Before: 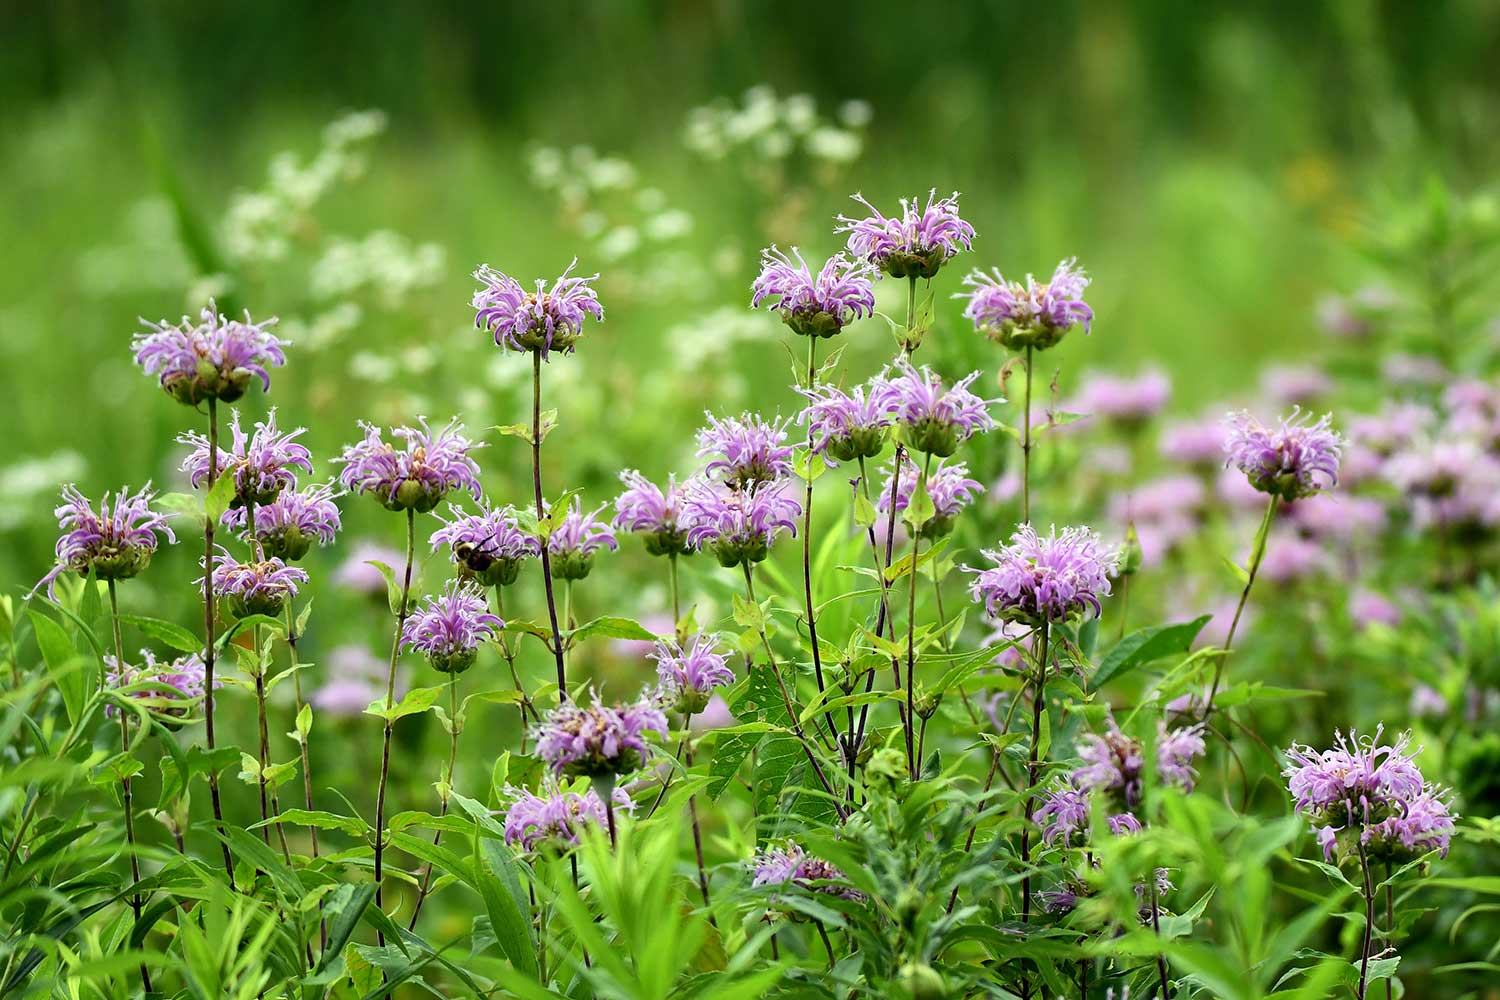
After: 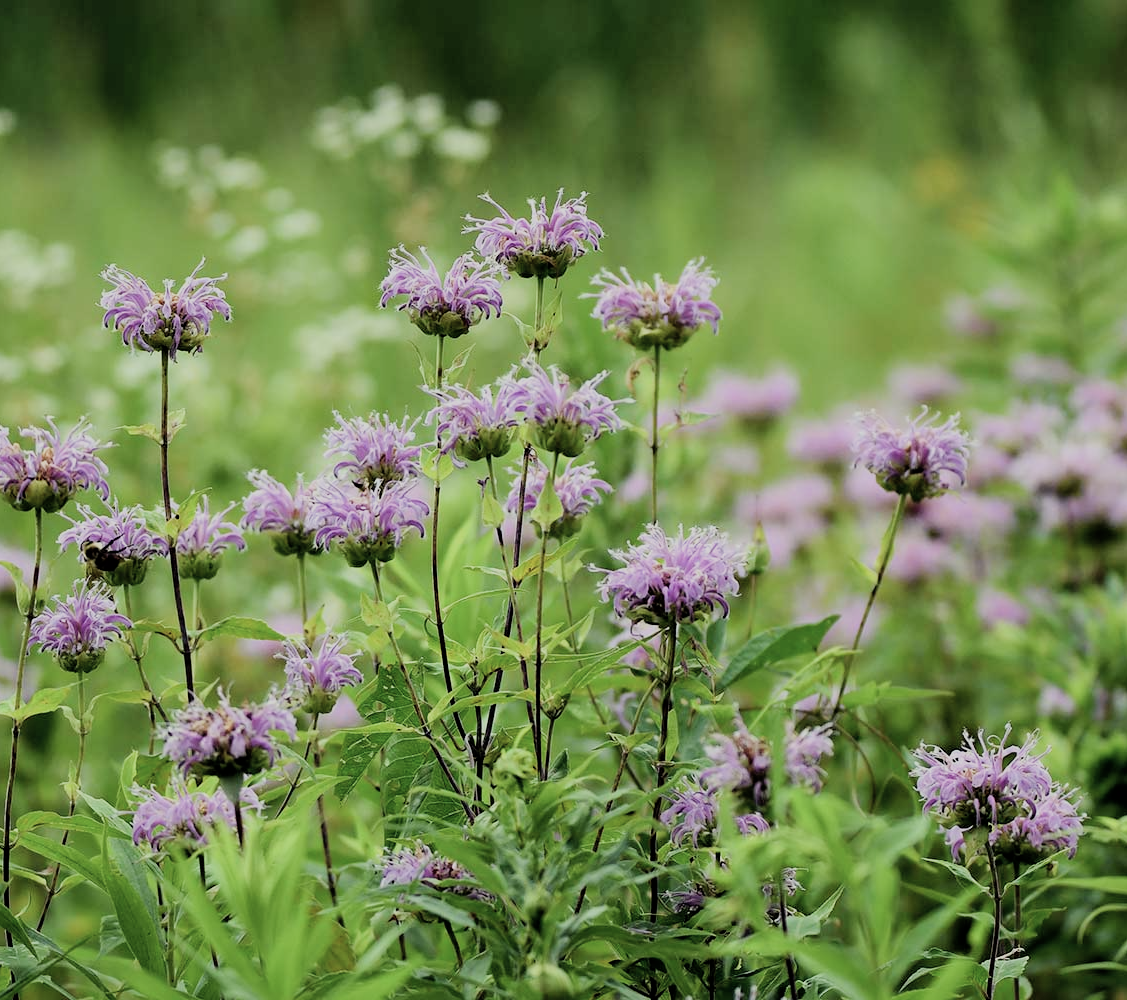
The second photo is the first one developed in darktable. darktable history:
filmic rgb: black relative exposure -6.7 EV, white relative exposure 4.56 EV, hardness 3.23
color correction: highlights b* 0.048, saturation 0.791
crop and rotate: left 24.827%
